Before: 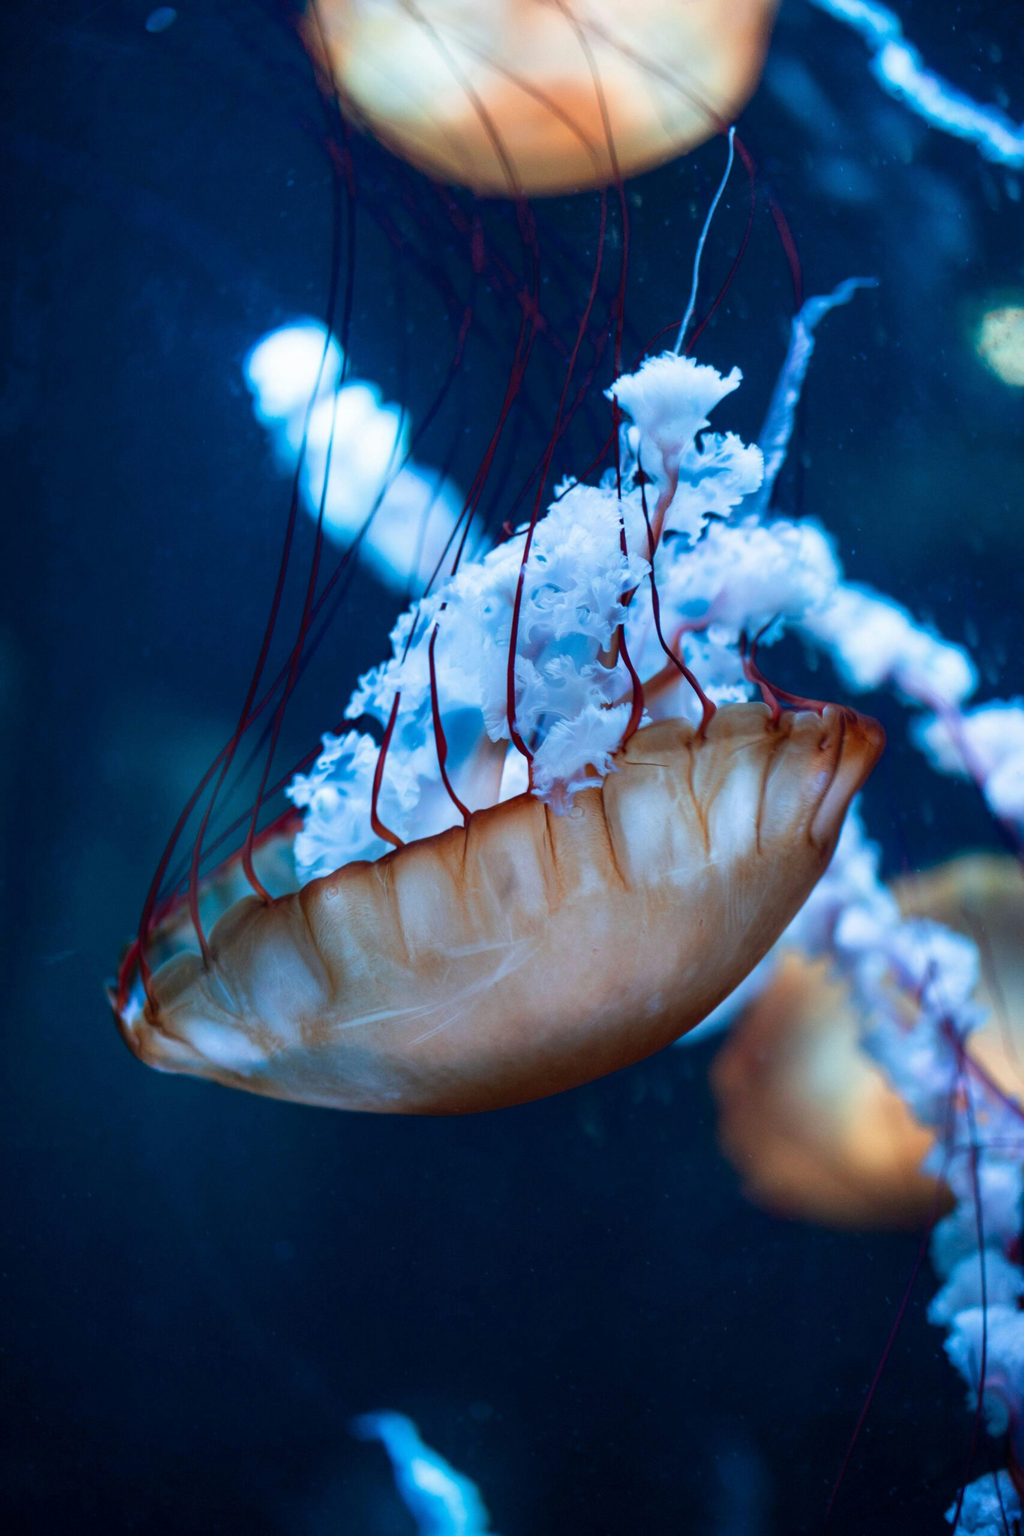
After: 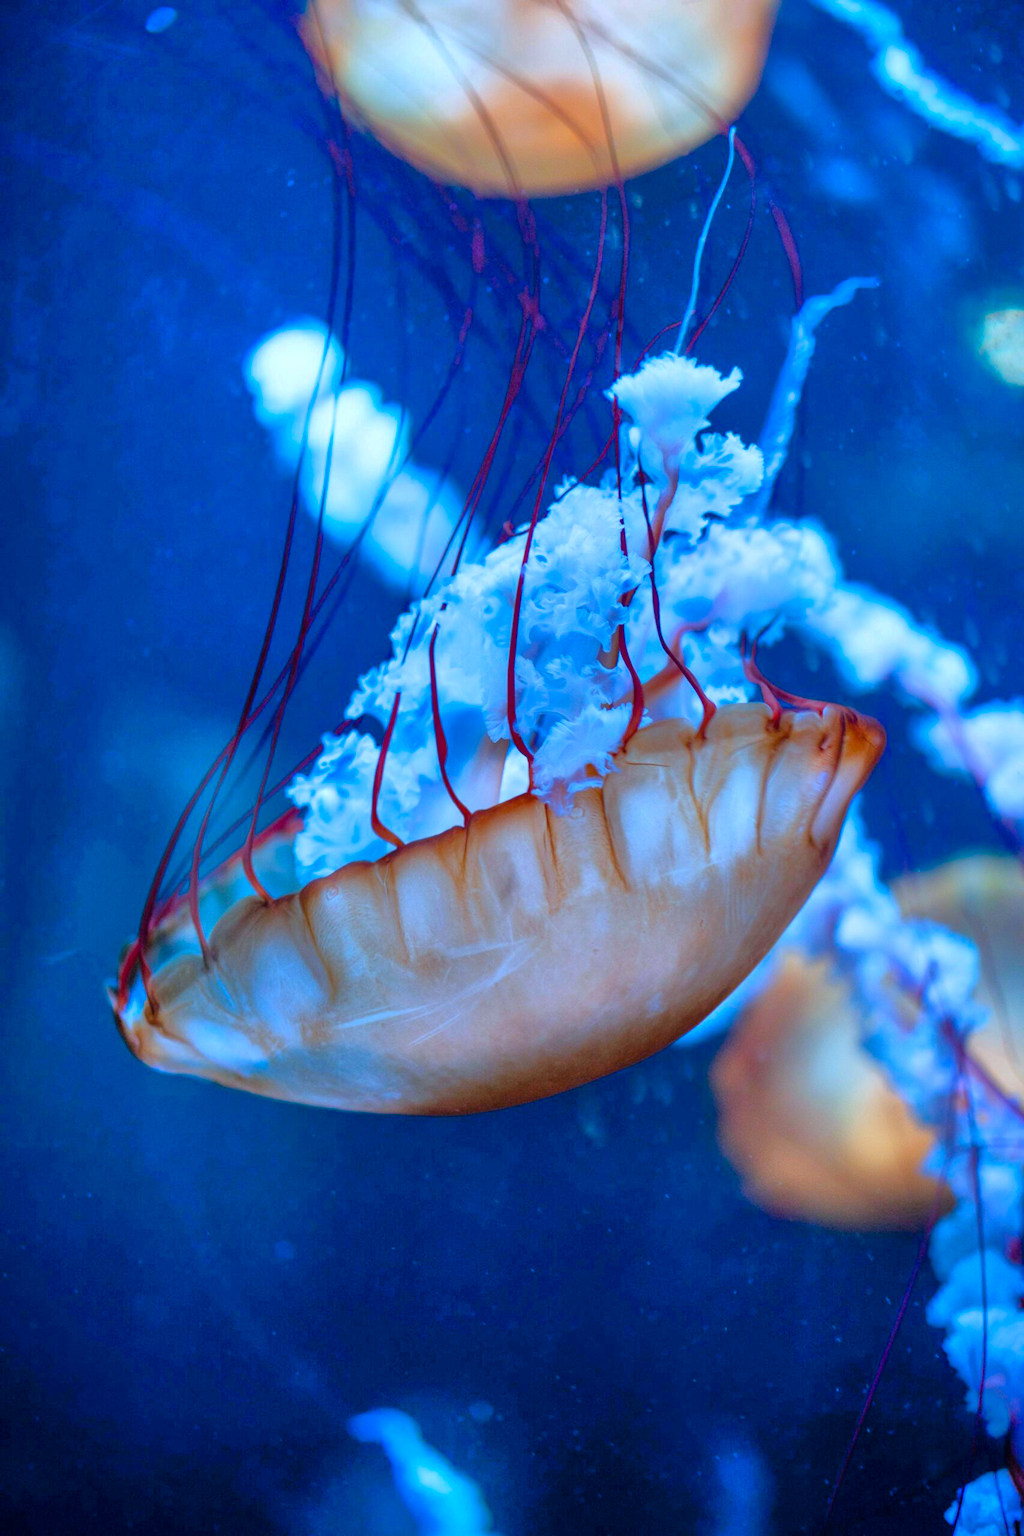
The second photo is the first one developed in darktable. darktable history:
shadows and highlights: on, module defaults
white balance: red 0.926, green 1.003, blue 1.133
tone equalizer: -7 EV 0.15 EV, -6 EV 0.6 EV, -5 EV 1.15 EV, -4 EV 1.33 EV, -3 EV 1.15 EV, -2 EV 0.6 EV, -1 EV 0.15 EV, mask exposure compensation -0.5 EV
color balance rgb: linear chroma grading › global chroma 6.48%, perceptual saturation grading › global saturation 12.96%, global vibrance 6.02%
